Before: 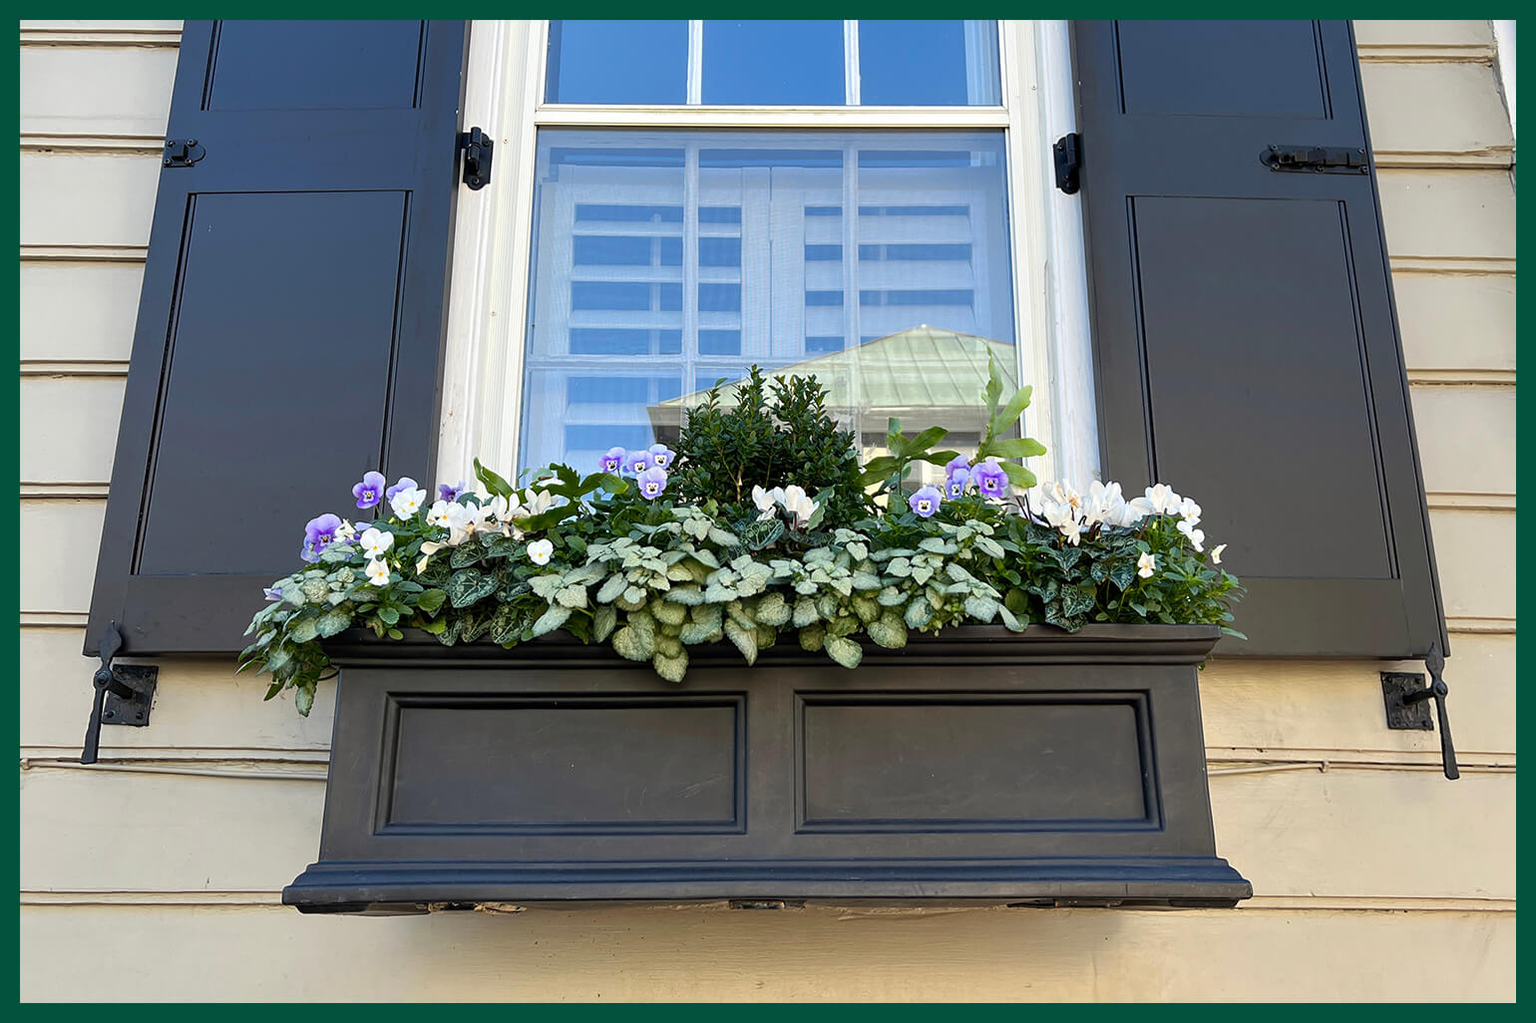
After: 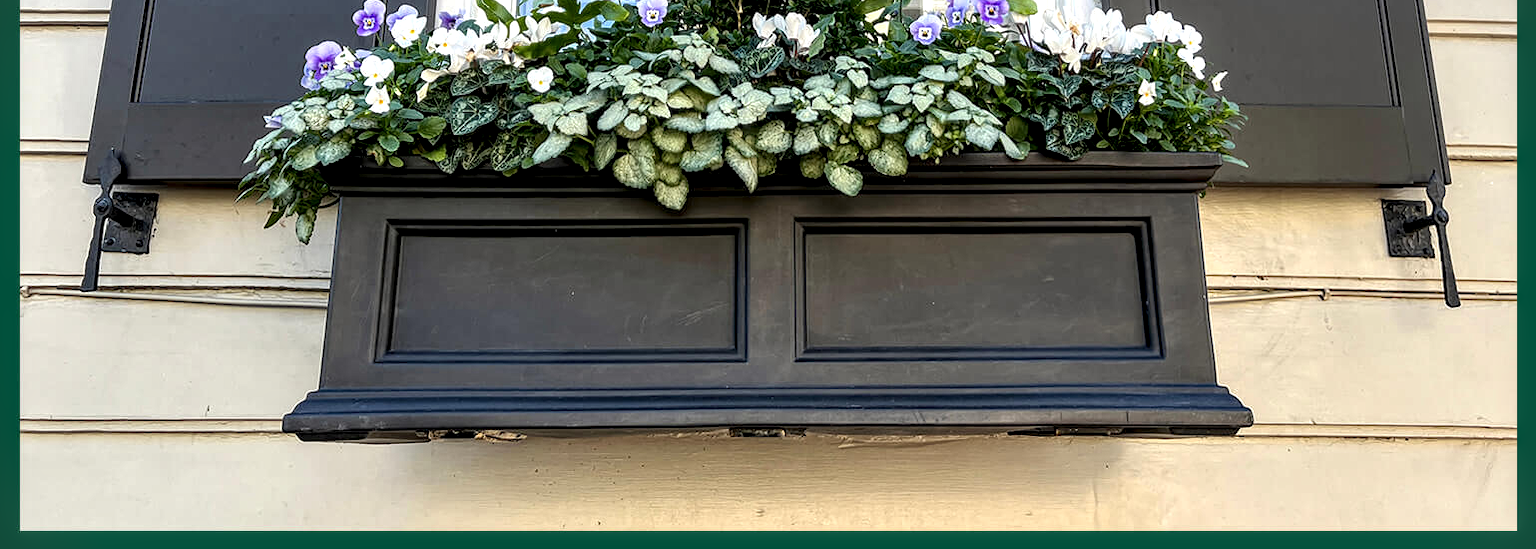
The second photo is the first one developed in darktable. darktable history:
local contrast: highlights 65%, shadows 54%, detail 169%, midtone range 0.514
vignetting: fall-off start 100%, brightness -0.282, width/height ratio 1.31
crop and rotate: top 46.237%
